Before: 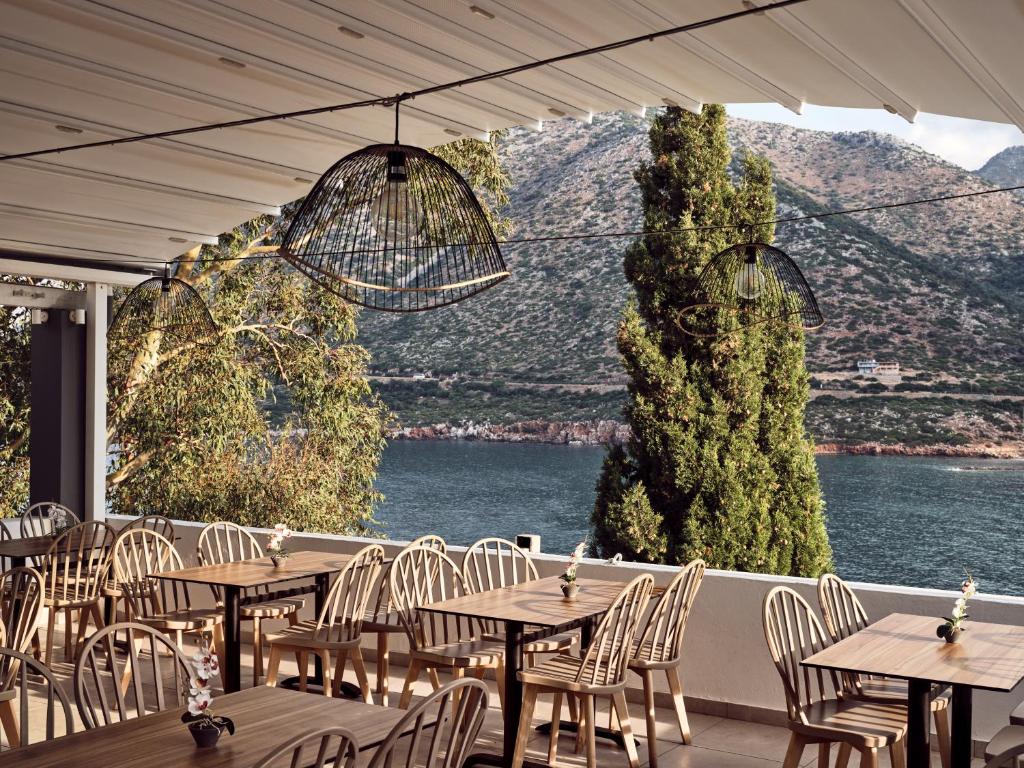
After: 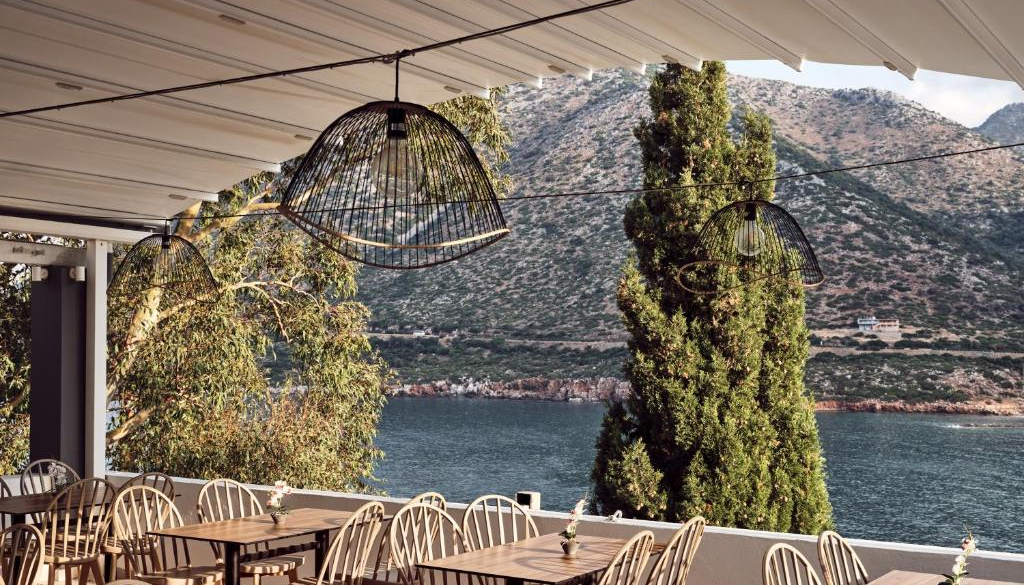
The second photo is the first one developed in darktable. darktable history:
crop: top 5.729%, bottom 18.081%
